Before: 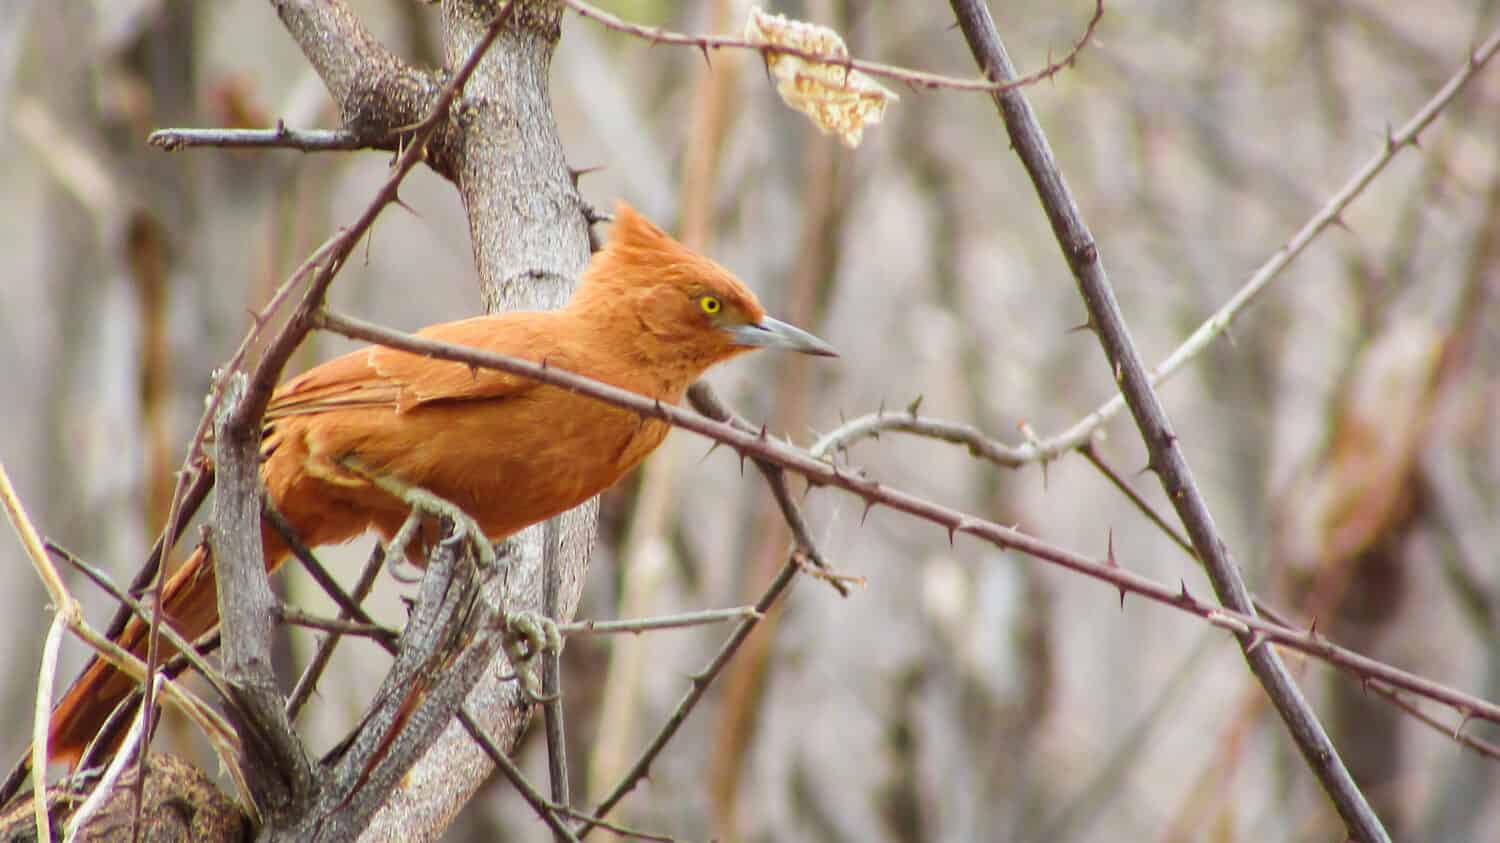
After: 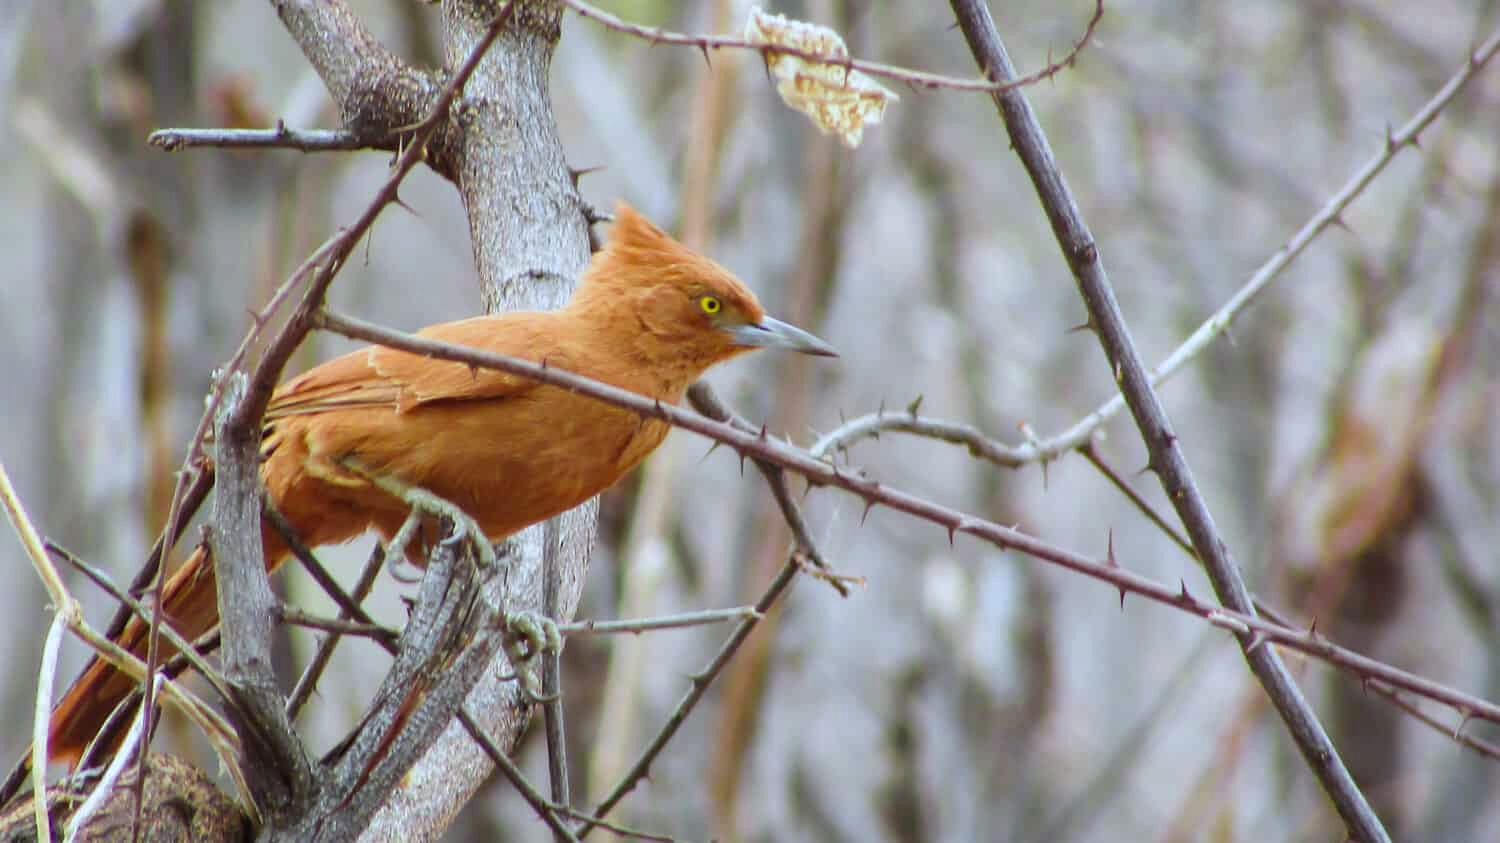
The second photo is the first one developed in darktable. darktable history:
base curve: curves: ch0 [(0, 0) (0.472, 0.455) (1, 1)], preserve colors none
white balance: red 0.924, blue 1.095
shadows and highlights: shadows 52.34, highlights -28.23, soften with gaussian
